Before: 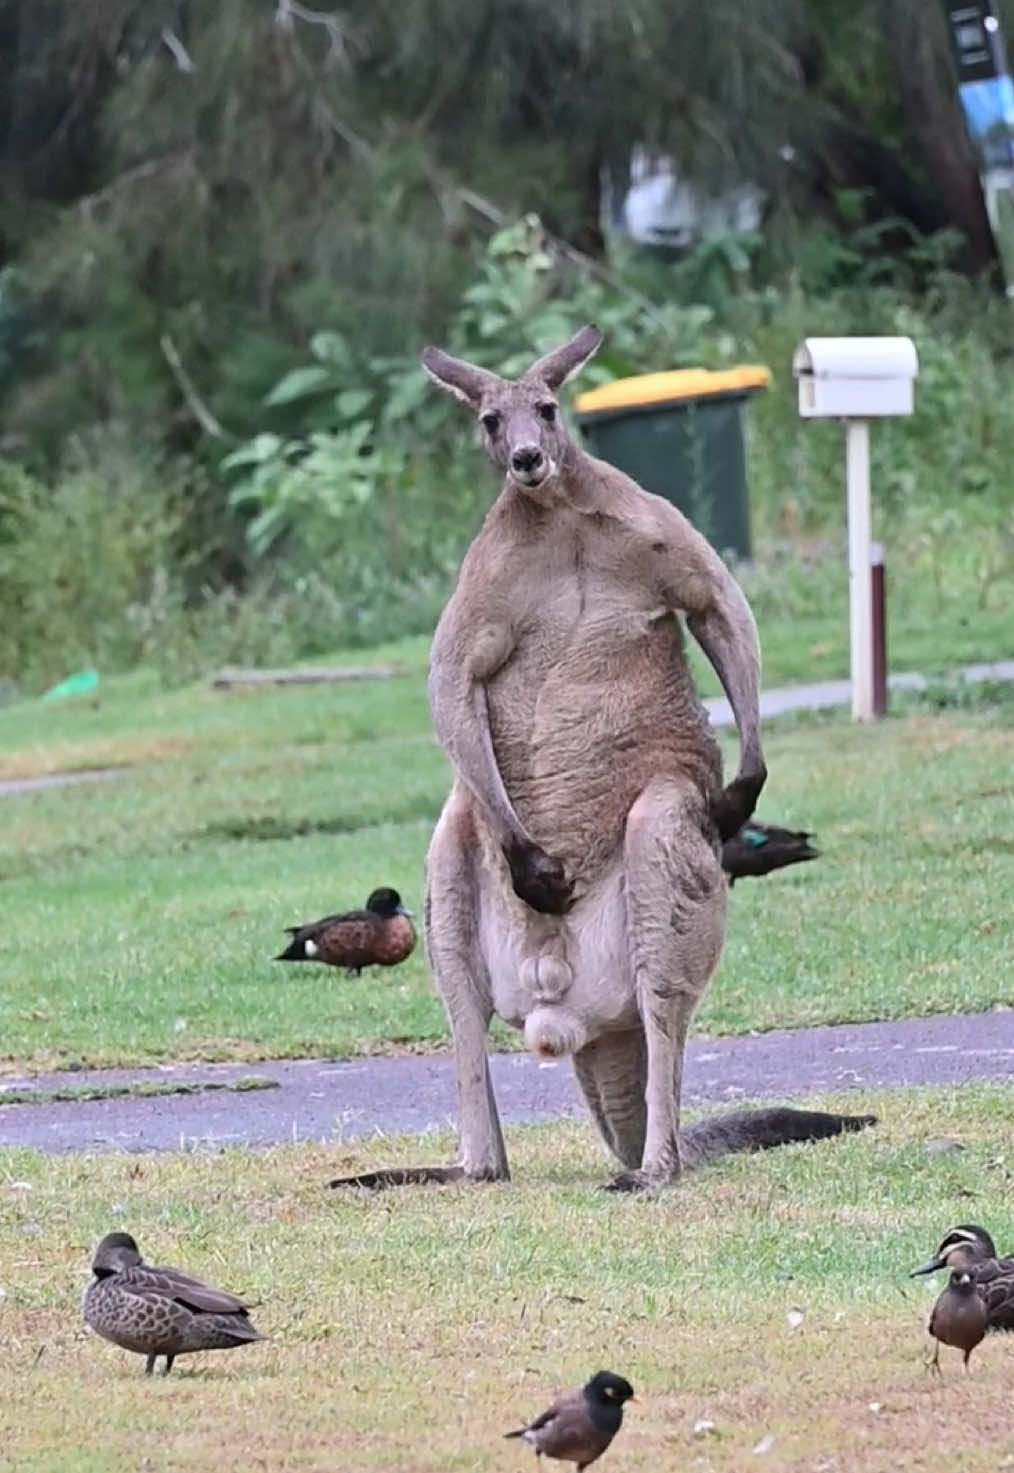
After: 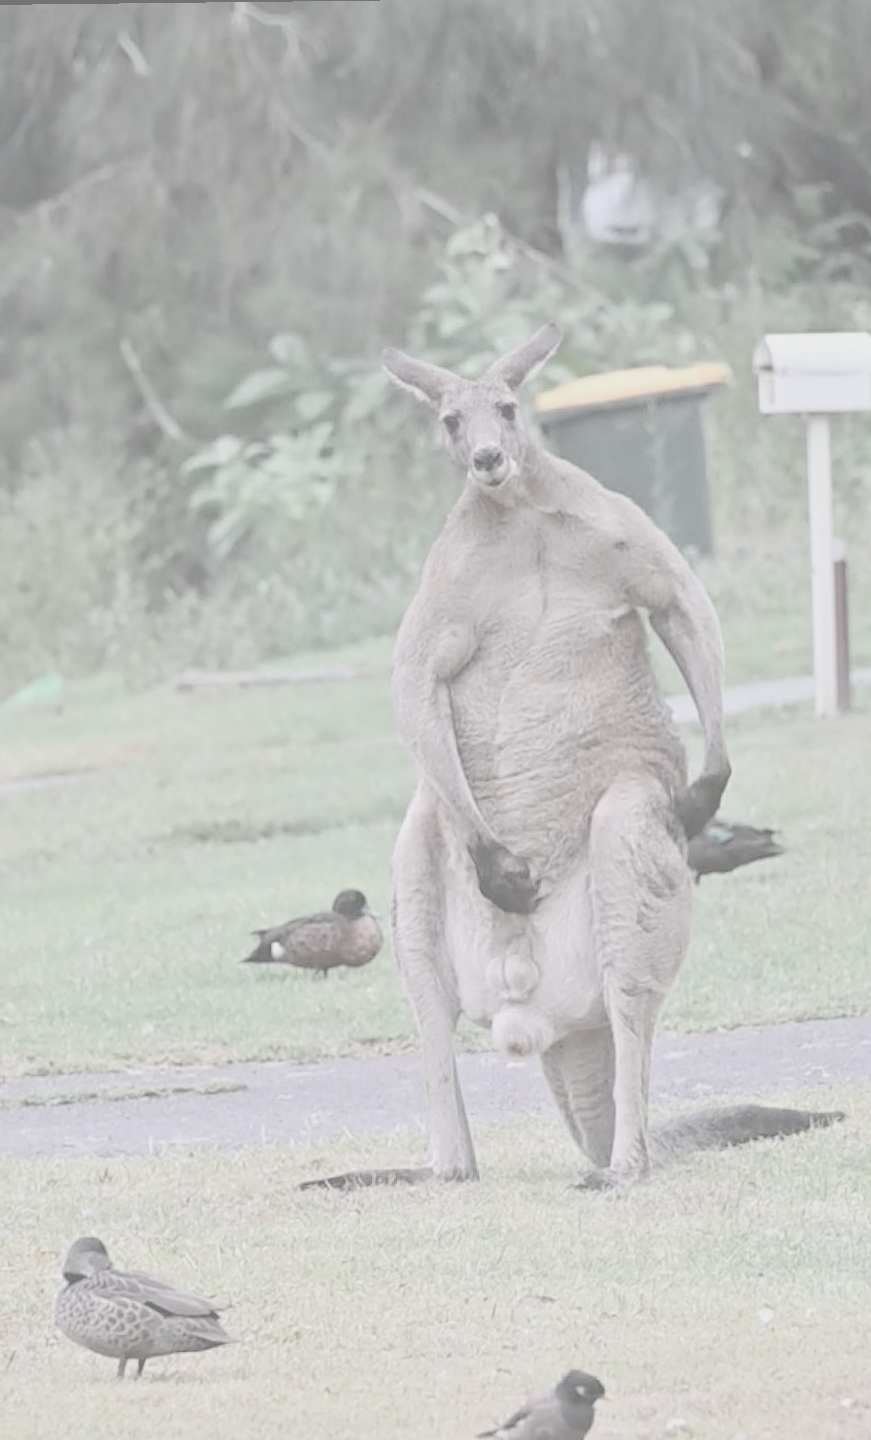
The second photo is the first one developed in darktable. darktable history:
contrast brightness saturation: contrast -0.317, brightness 0.768, saturation -0.773
crop and rotate: angle 0.659°, left 4.356%, top 0.44%, right 11.082%, bottom 2.509%
